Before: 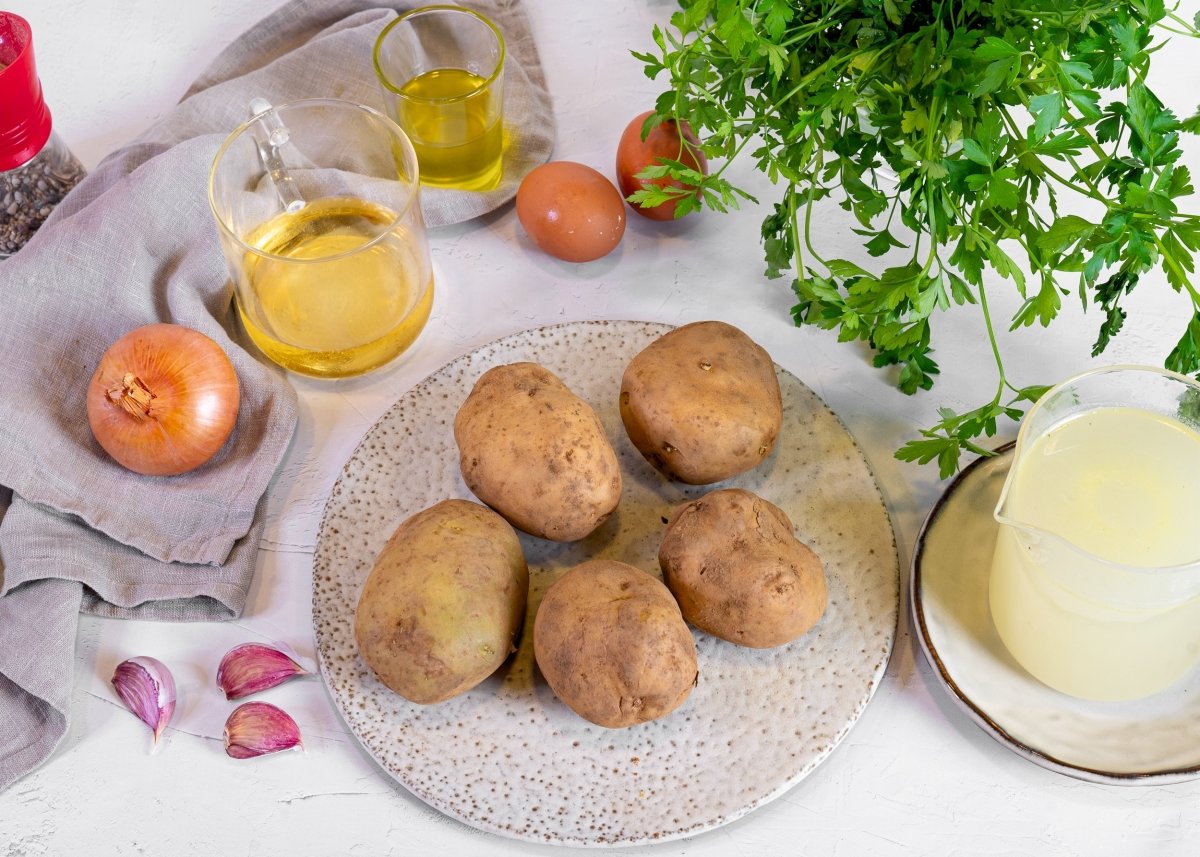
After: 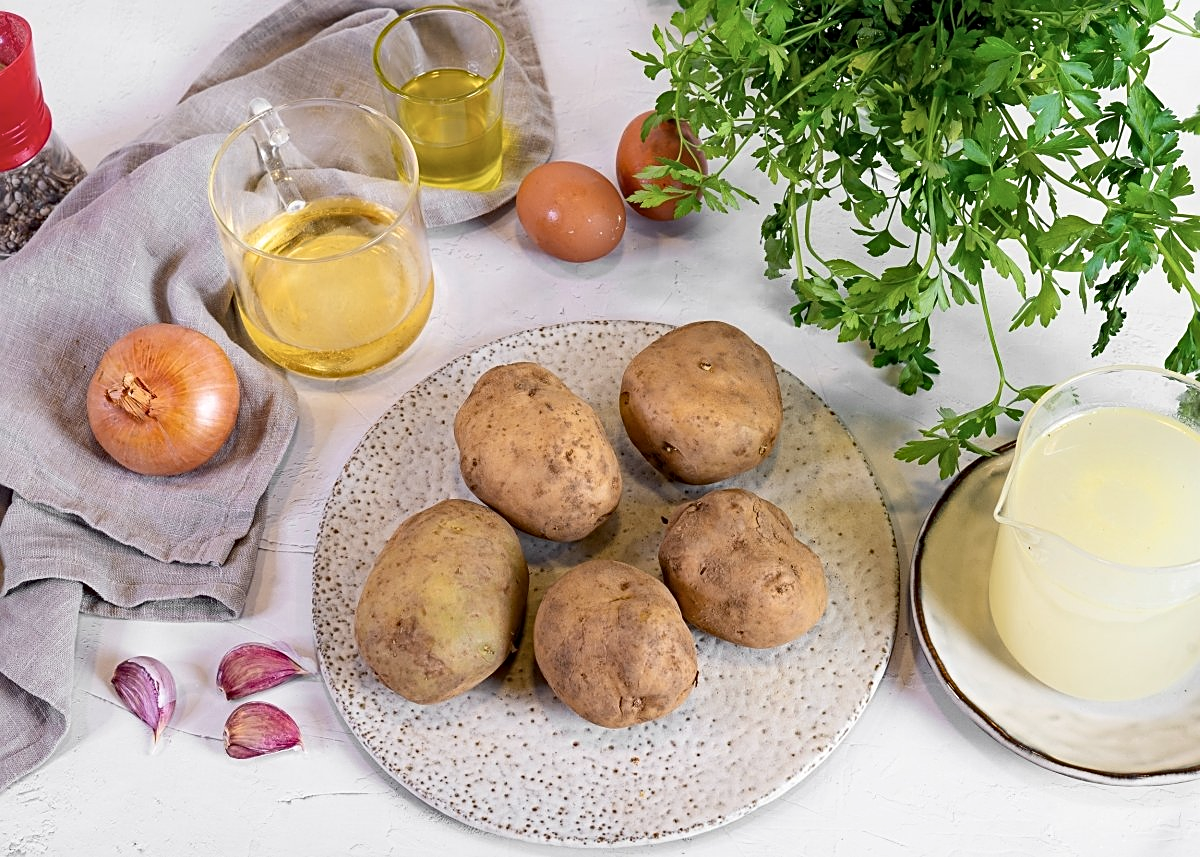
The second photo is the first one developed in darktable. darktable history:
contrast brightness saturation: contrast 0.11, saturation -0.17
sharpen: on, module defaults
haze removal: compatibility mode true, adaptive false
